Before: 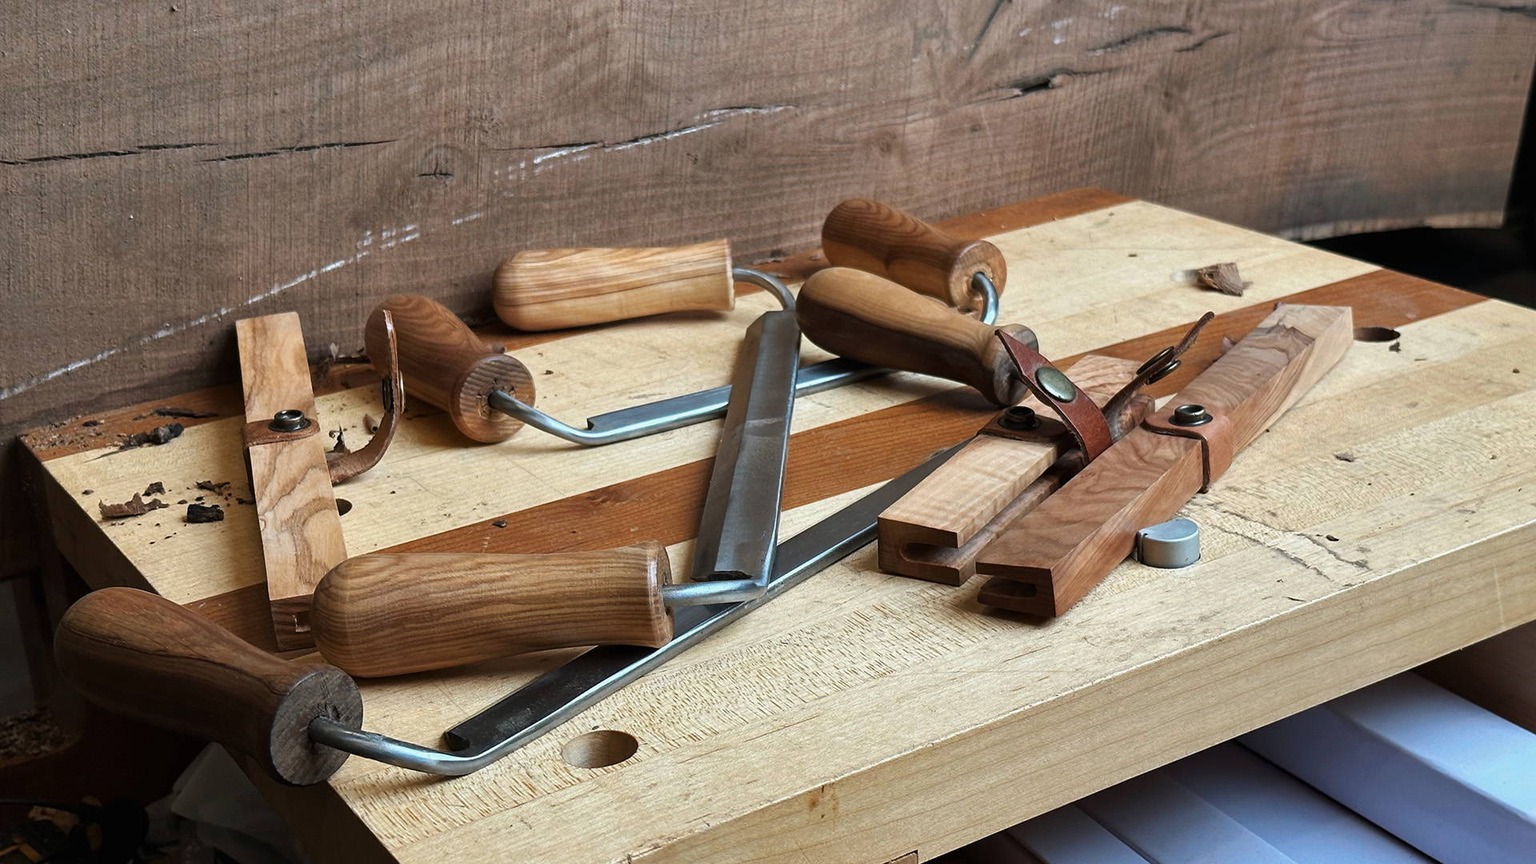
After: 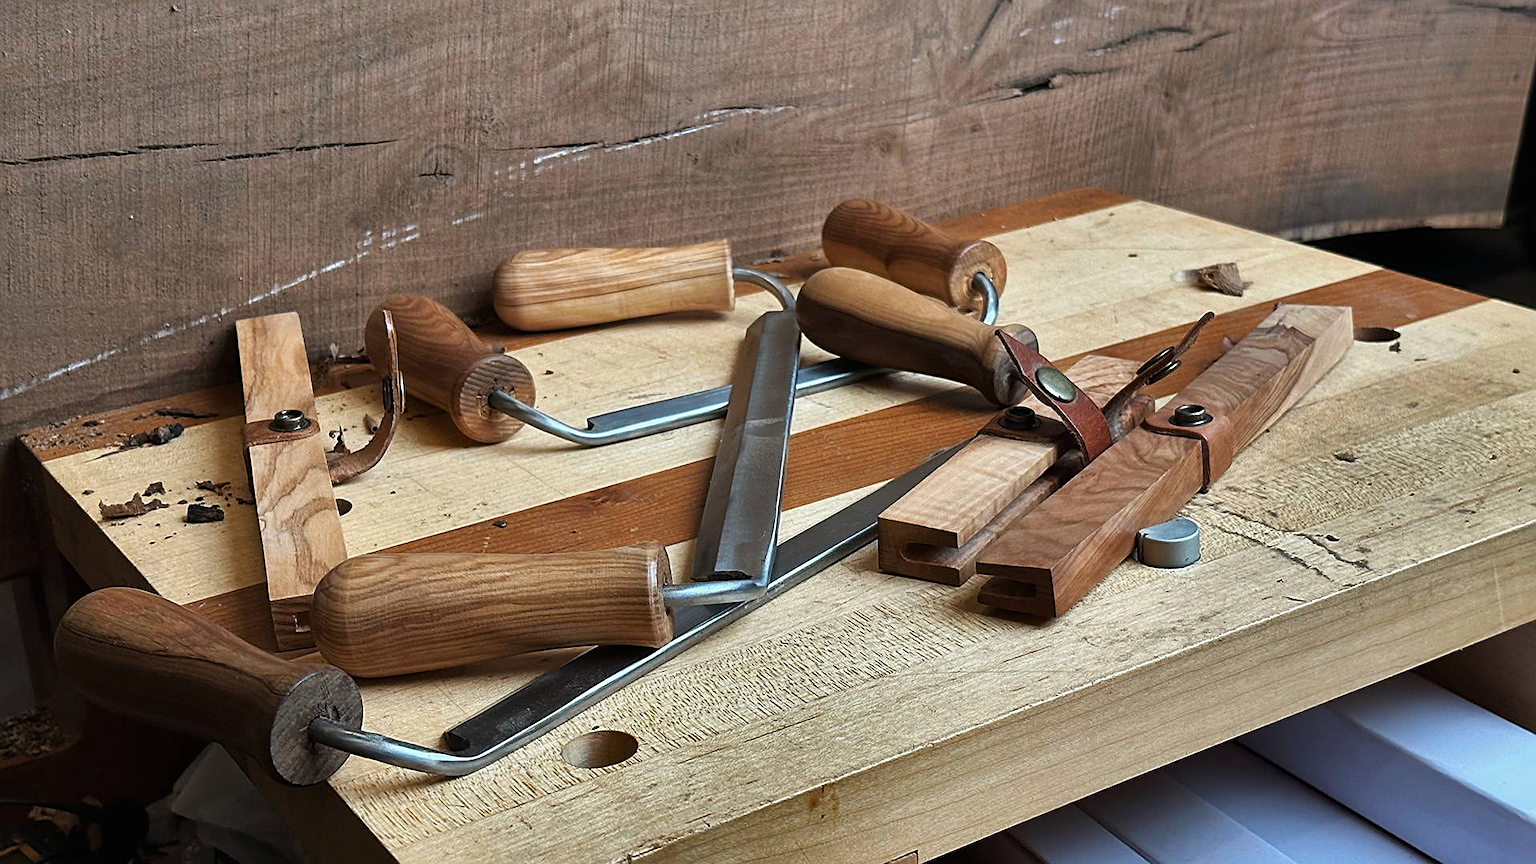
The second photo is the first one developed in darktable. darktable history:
sharpen: on, module defaults
shadows and highlights: shadows 21.04, highlights -82.99, soften with gaussian
